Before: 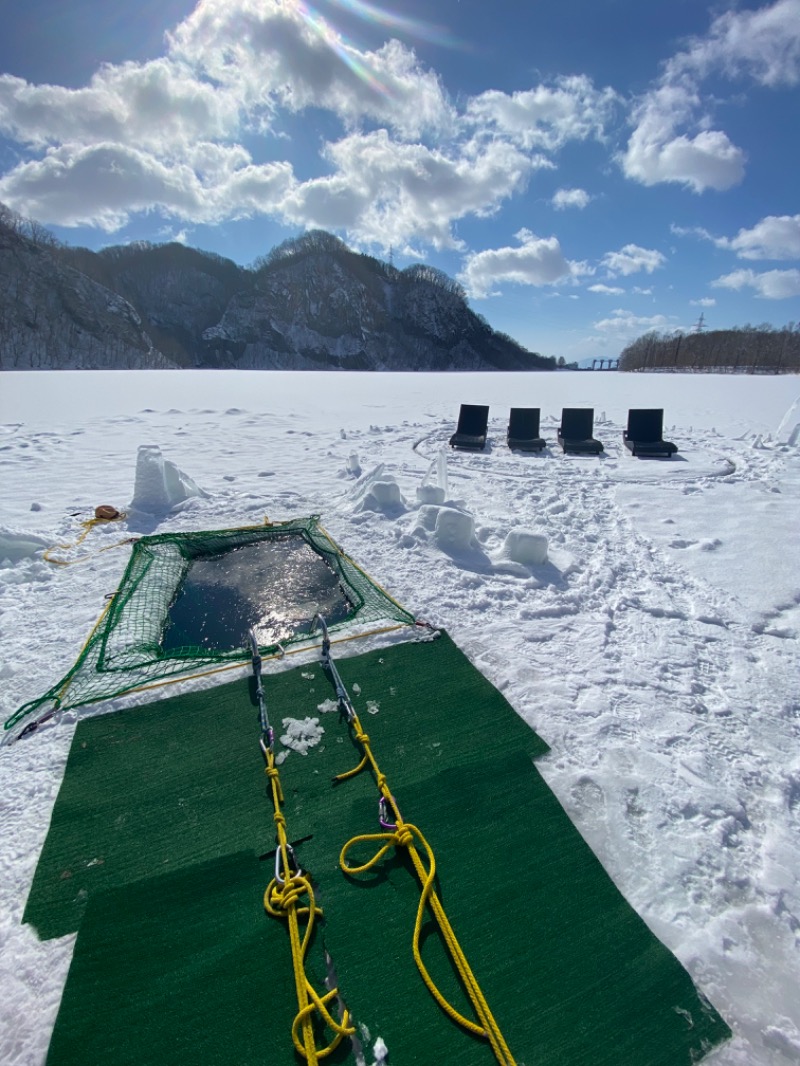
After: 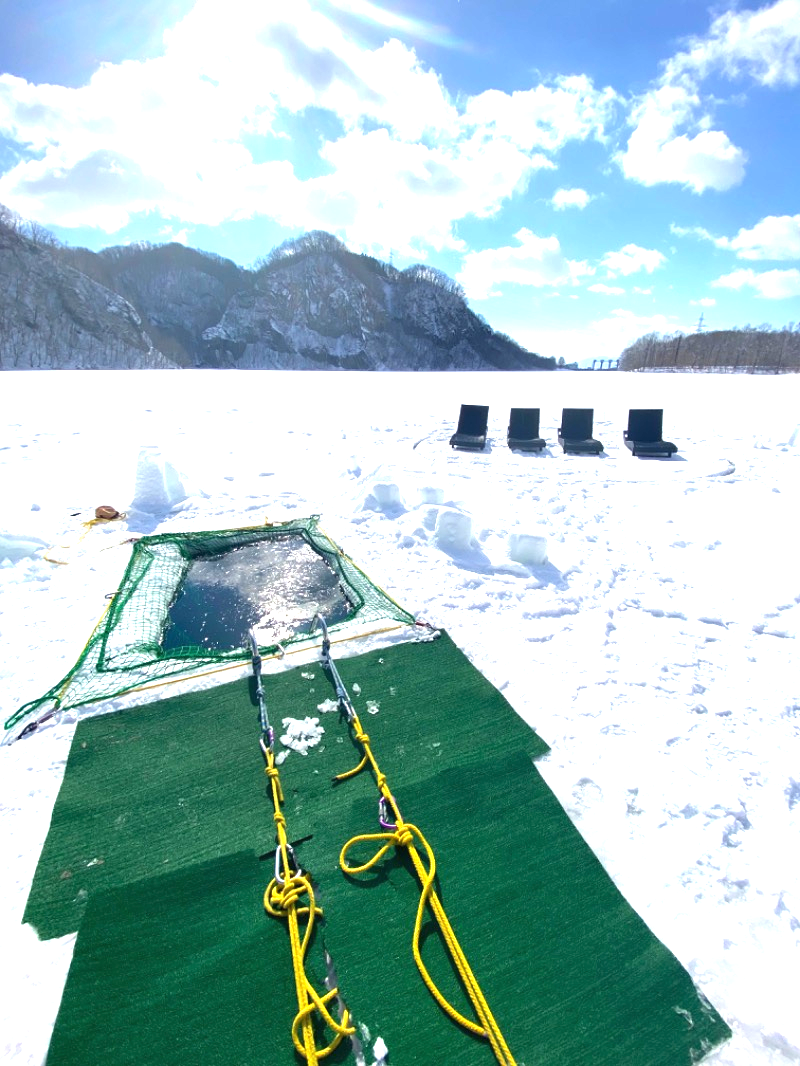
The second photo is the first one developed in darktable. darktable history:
exposure: black level correction 0, exposure 1.673 EV, compensate highlight preservation false
